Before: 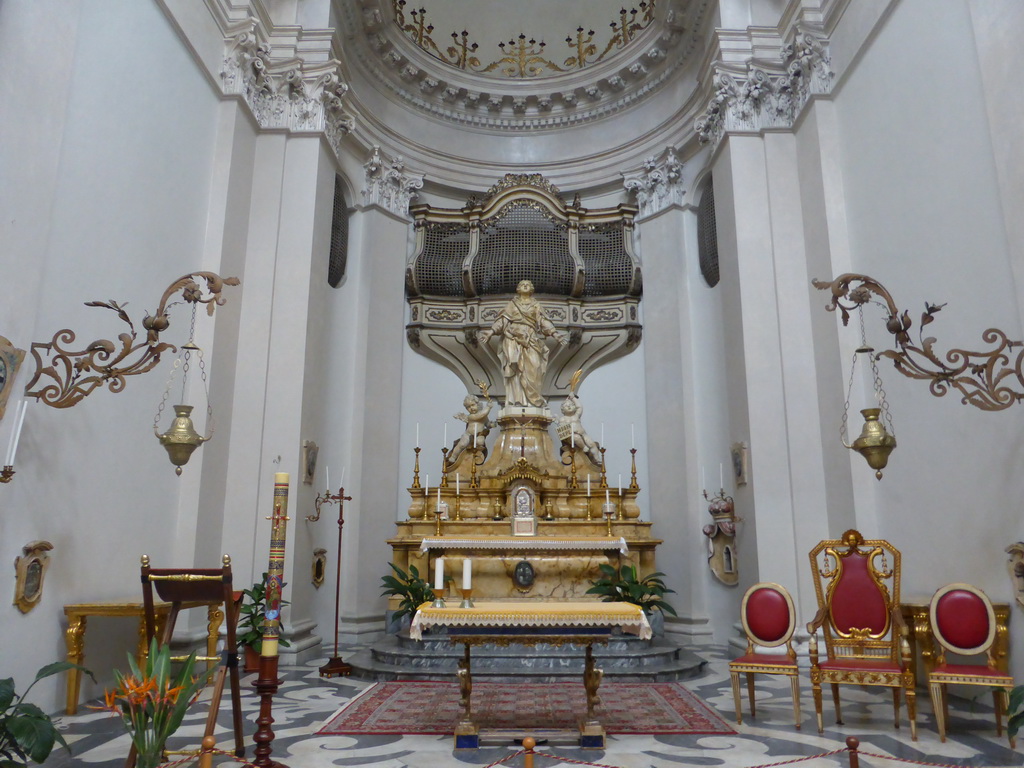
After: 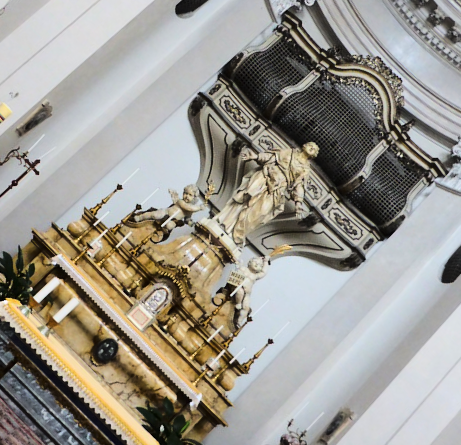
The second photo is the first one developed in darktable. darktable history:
crop and rotate: angle -45.31°, top 16.621%, right 0.893%, bottom 11.667%
tone curve: curves: ch0 [(0, 0) (0.179, 0.073) (0.265, 0.147) (0.463, 0.553) (0.51, 0.635) (0.716, 0.863) (1, 0.997)], color space Lab, linked channels, preserve colors none
